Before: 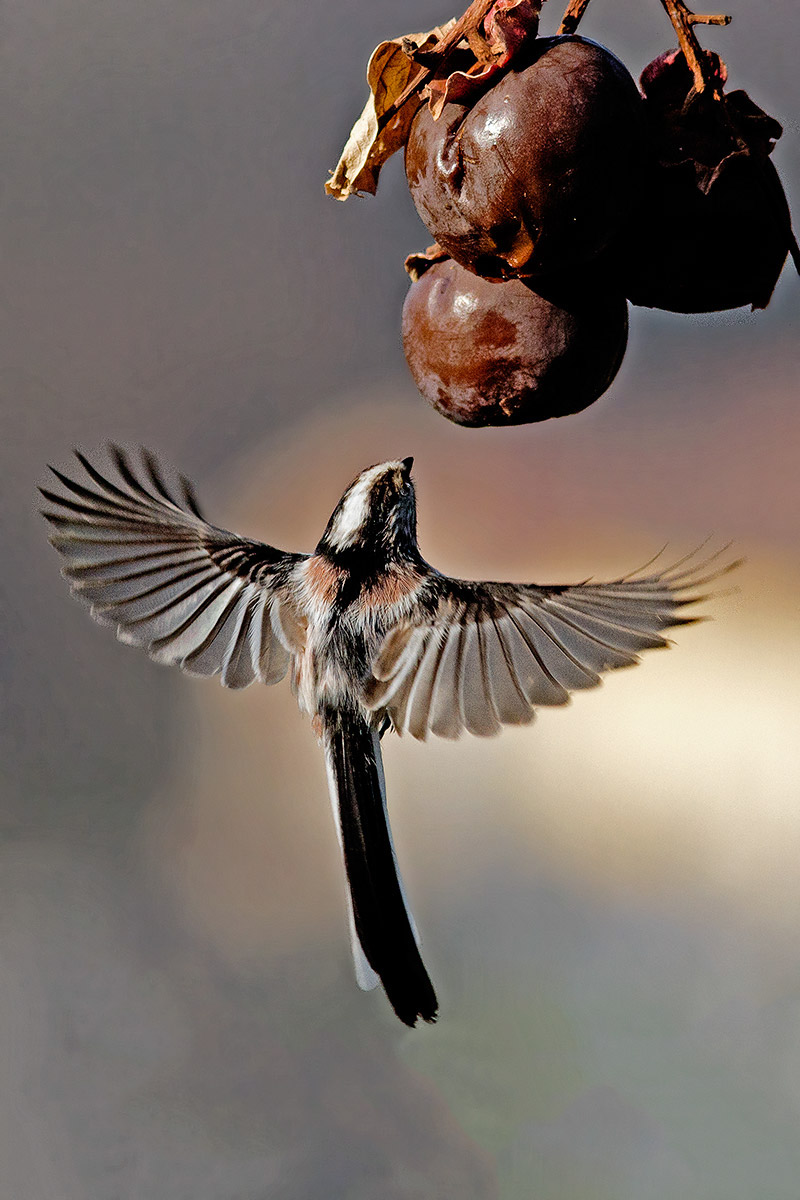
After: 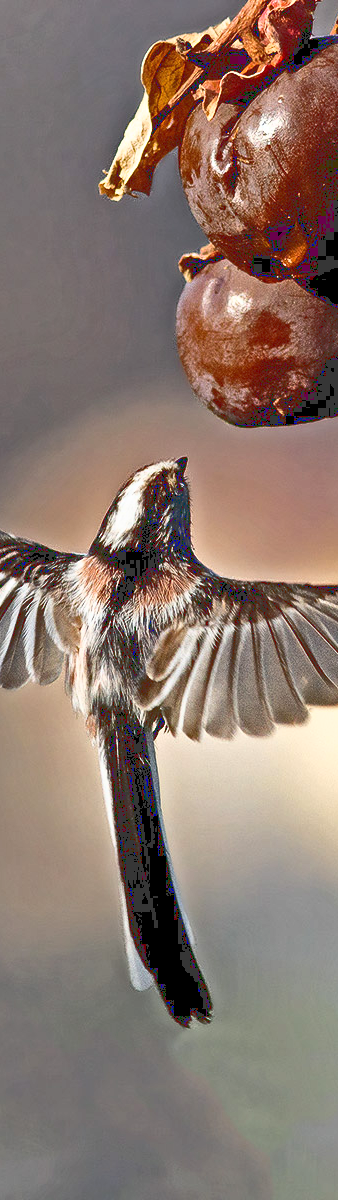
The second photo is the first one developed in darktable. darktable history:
crop: left 28.345%, right 29.305%
base curve: curves: ch0 [(0, 0.036) (0.007, 0.037) (0.604, 0.887) (1, 1)]
